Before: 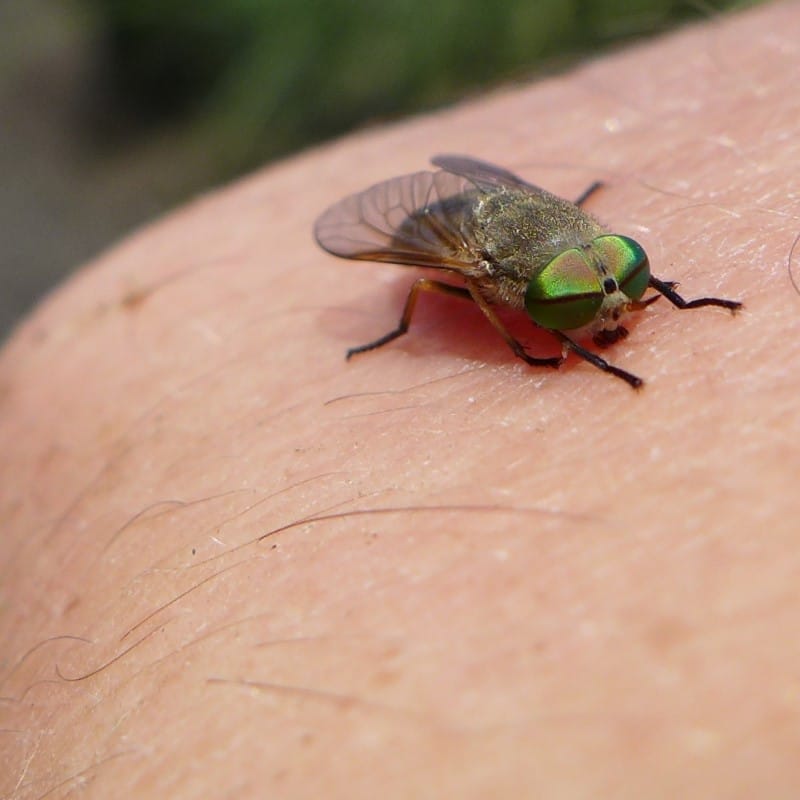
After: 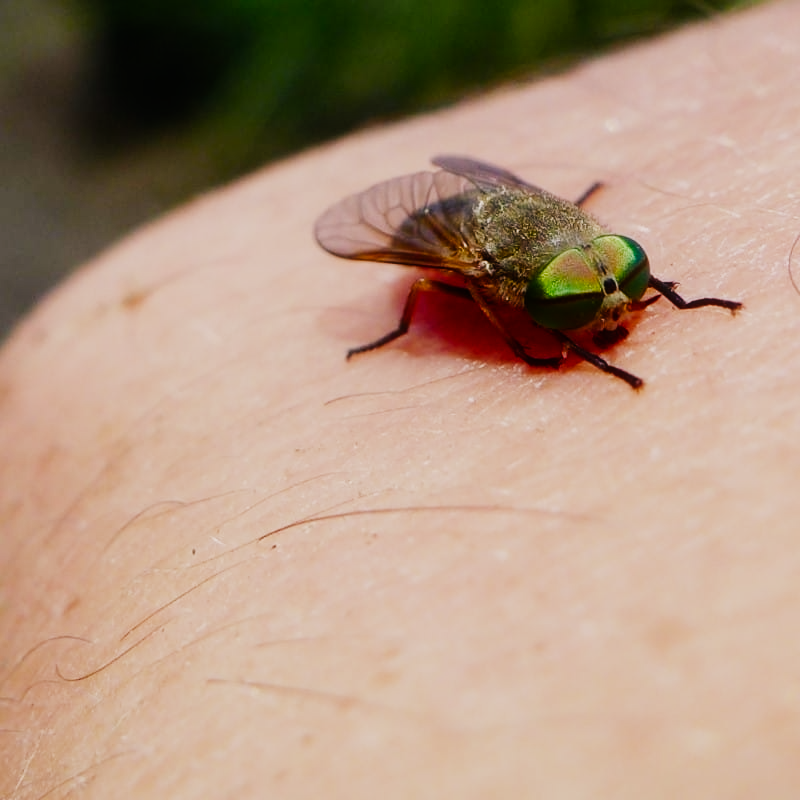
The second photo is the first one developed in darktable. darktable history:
sigmoid "_builtin_smooth": skew -0.2, preserve hue 0%, red attenuation 0.1, red rotation 0.035, green attenuation 0.1, green rotation -0.017, blue attenuation 0.15, blue rotation -0.052, base primaries Rec2020
contrast equalizer: y [[0.5, 0.5, 0.468, 0.5, 0.5, 0.5], [0.5 ×6], [0.5 ×6], [0 ×6], [0 ×6]]
color balance rgb: shadows lift › chroma 1%, shadows lift › hue 217.2°, power › hue 310.8°, highlights gain › chroma 2%, highlights gain › hue 44.4°, global offset › luminance 0.25%, global offset › hue 171.6°, perceptual saturation grading › global saturation 14.09%, perceptual saturation grading › highlights -30%, perceptual saturation grading › shadows 50.67%, global vibrance 25%, contrast 20%
color equalizer: brightness › orange 1.03, brightness › green 0.972, brightness › cyan 0.961, brightness › blue 0.972
diffuse or sharpen "bloom 10%": radius span 32, 1st order speed 50%, 2nd order speed 50%, 3rd order speed 50%, 4th order speed 50% | blend: blend mode normal, opacity 10%; mask: uniform (no mask)
rgb primaries "creative|pastel": red hue -0.035, red purity 0.75, green hue 0.087, green purity 0.7, blue hue -0.122, blue purity 1.2
